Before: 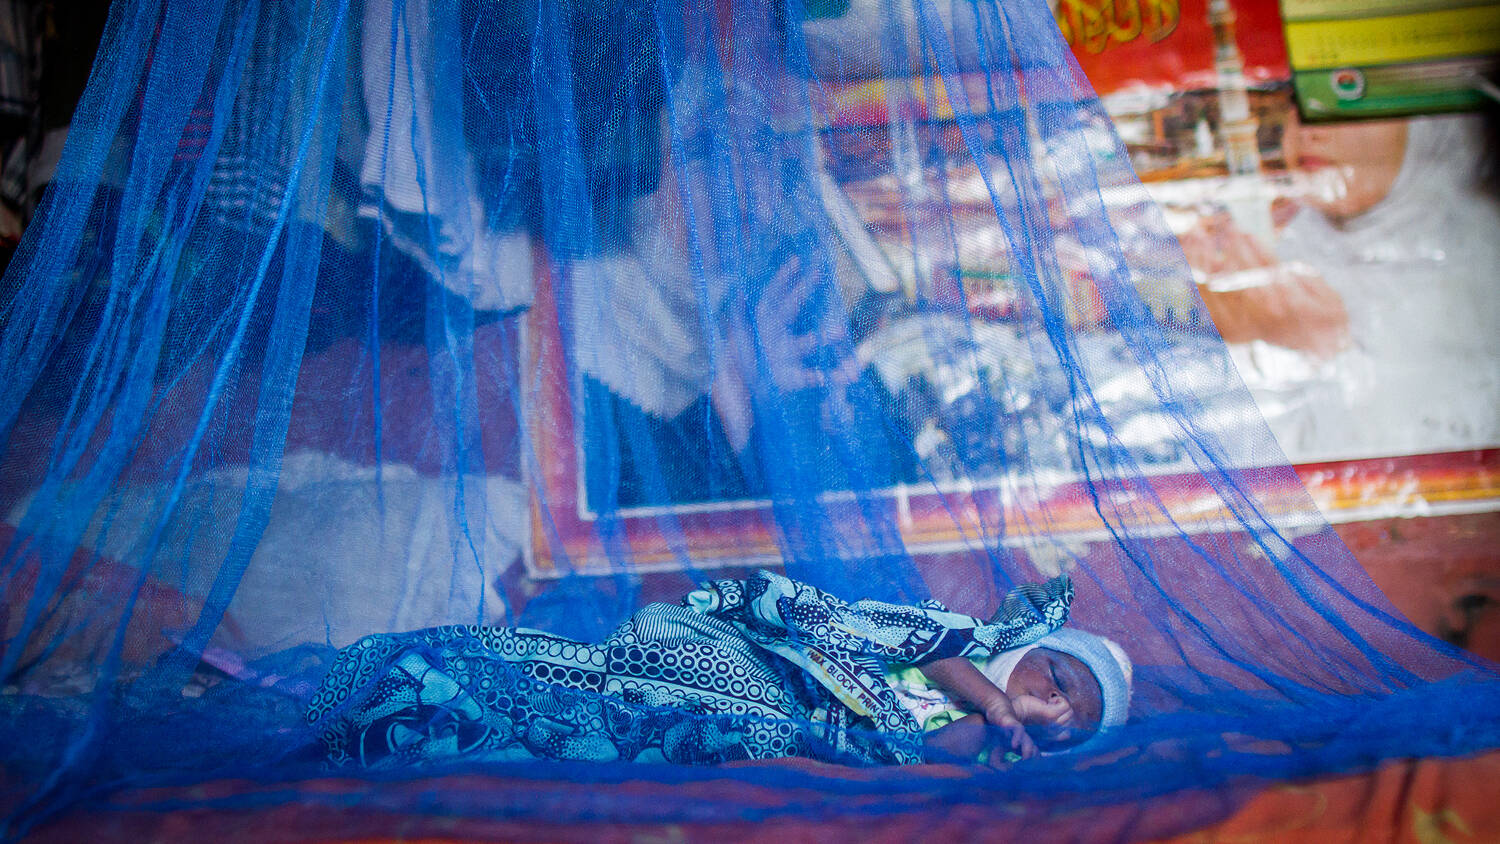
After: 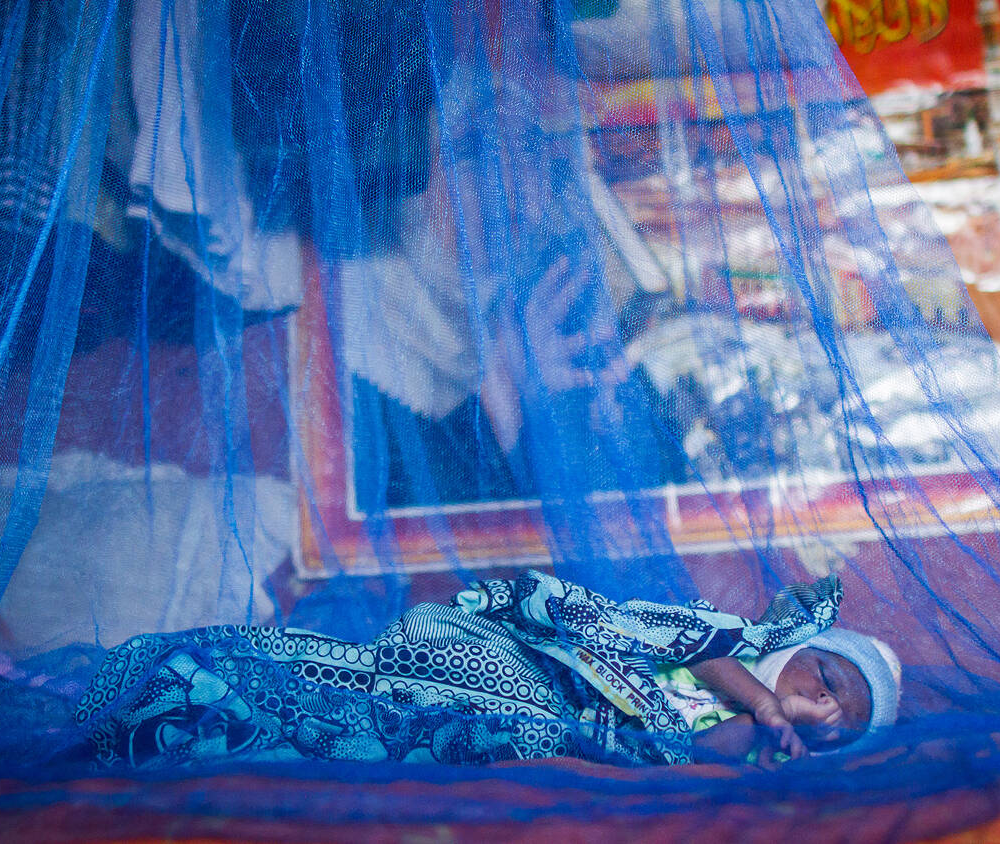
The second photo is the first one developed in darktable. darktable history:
crop and rotate: left 15.46%, right 17.822%
